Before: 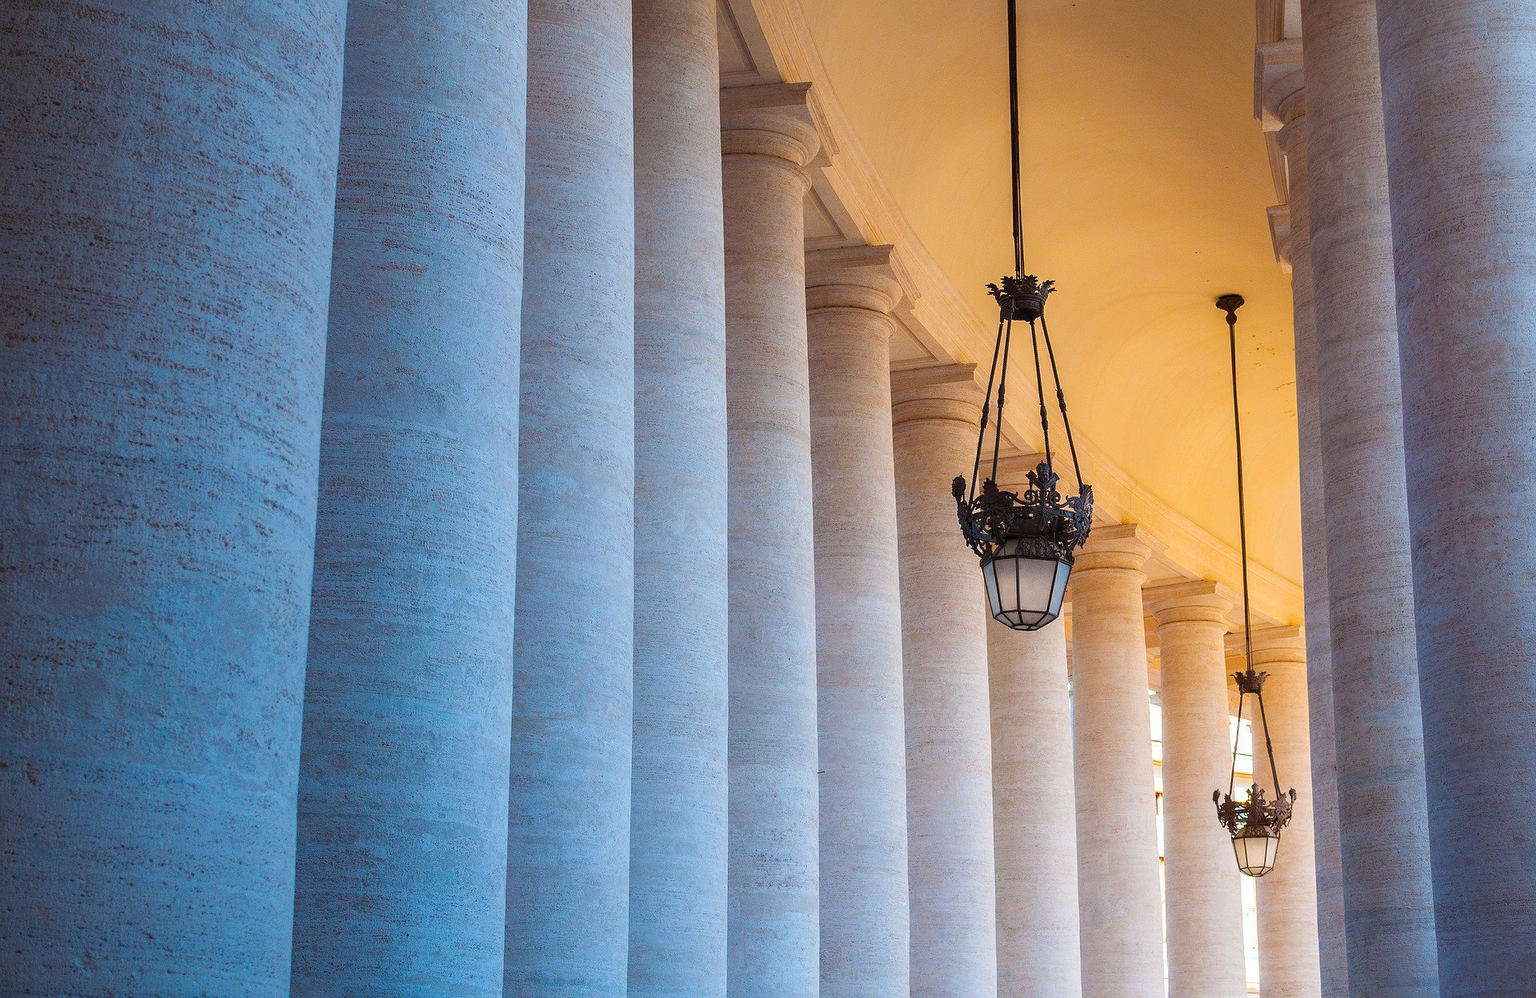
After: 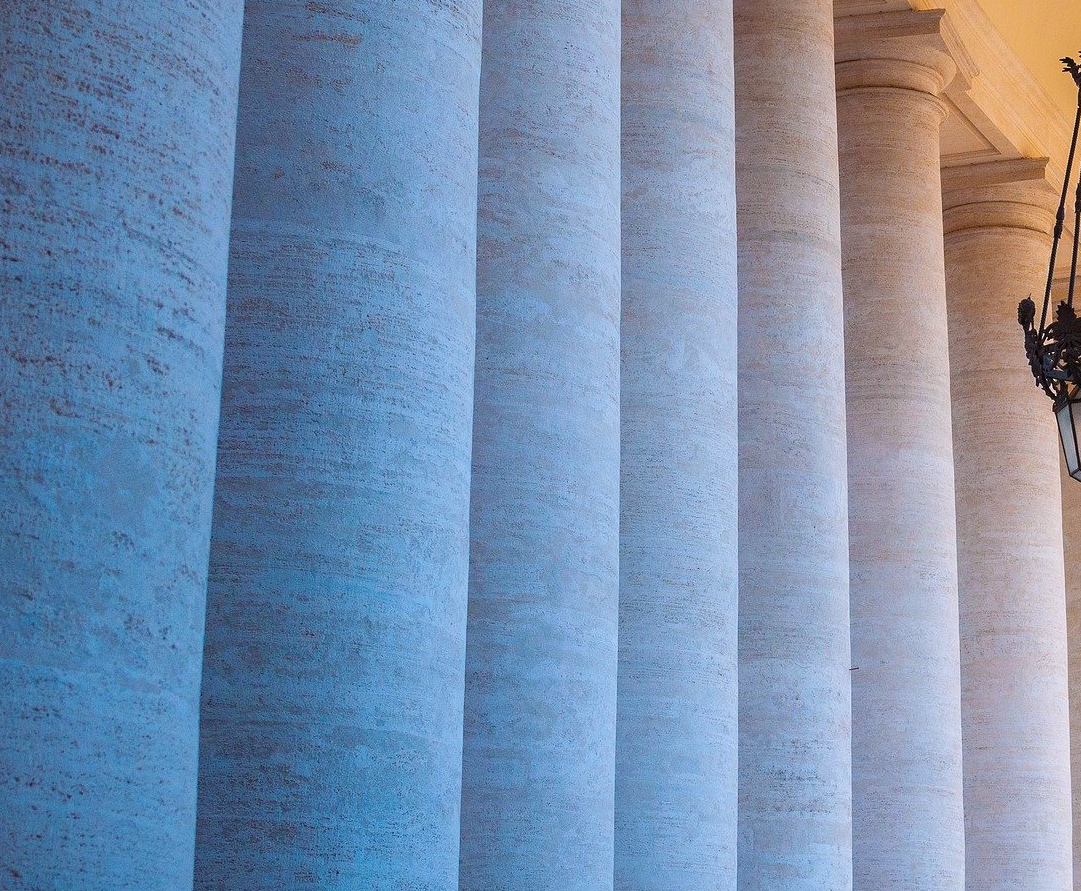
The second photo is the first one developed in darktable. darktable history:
crop: left 8.966%, top 23.852%, right 34.699%, bottom 4.703%
white balance: red 1.009, blue 1.027
